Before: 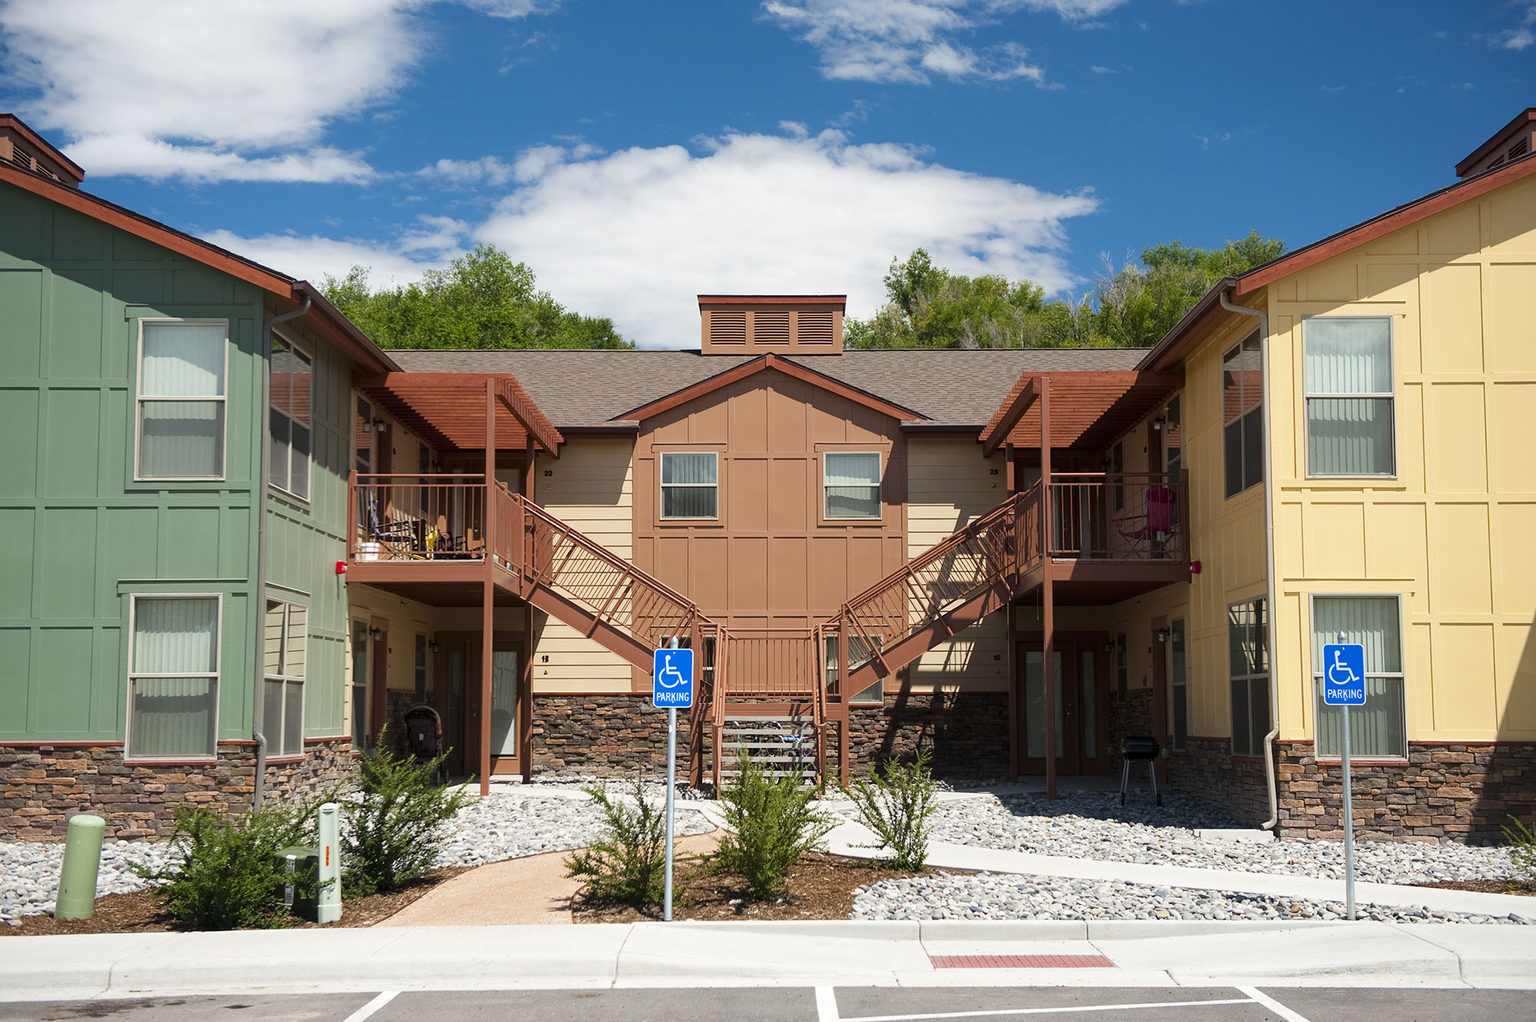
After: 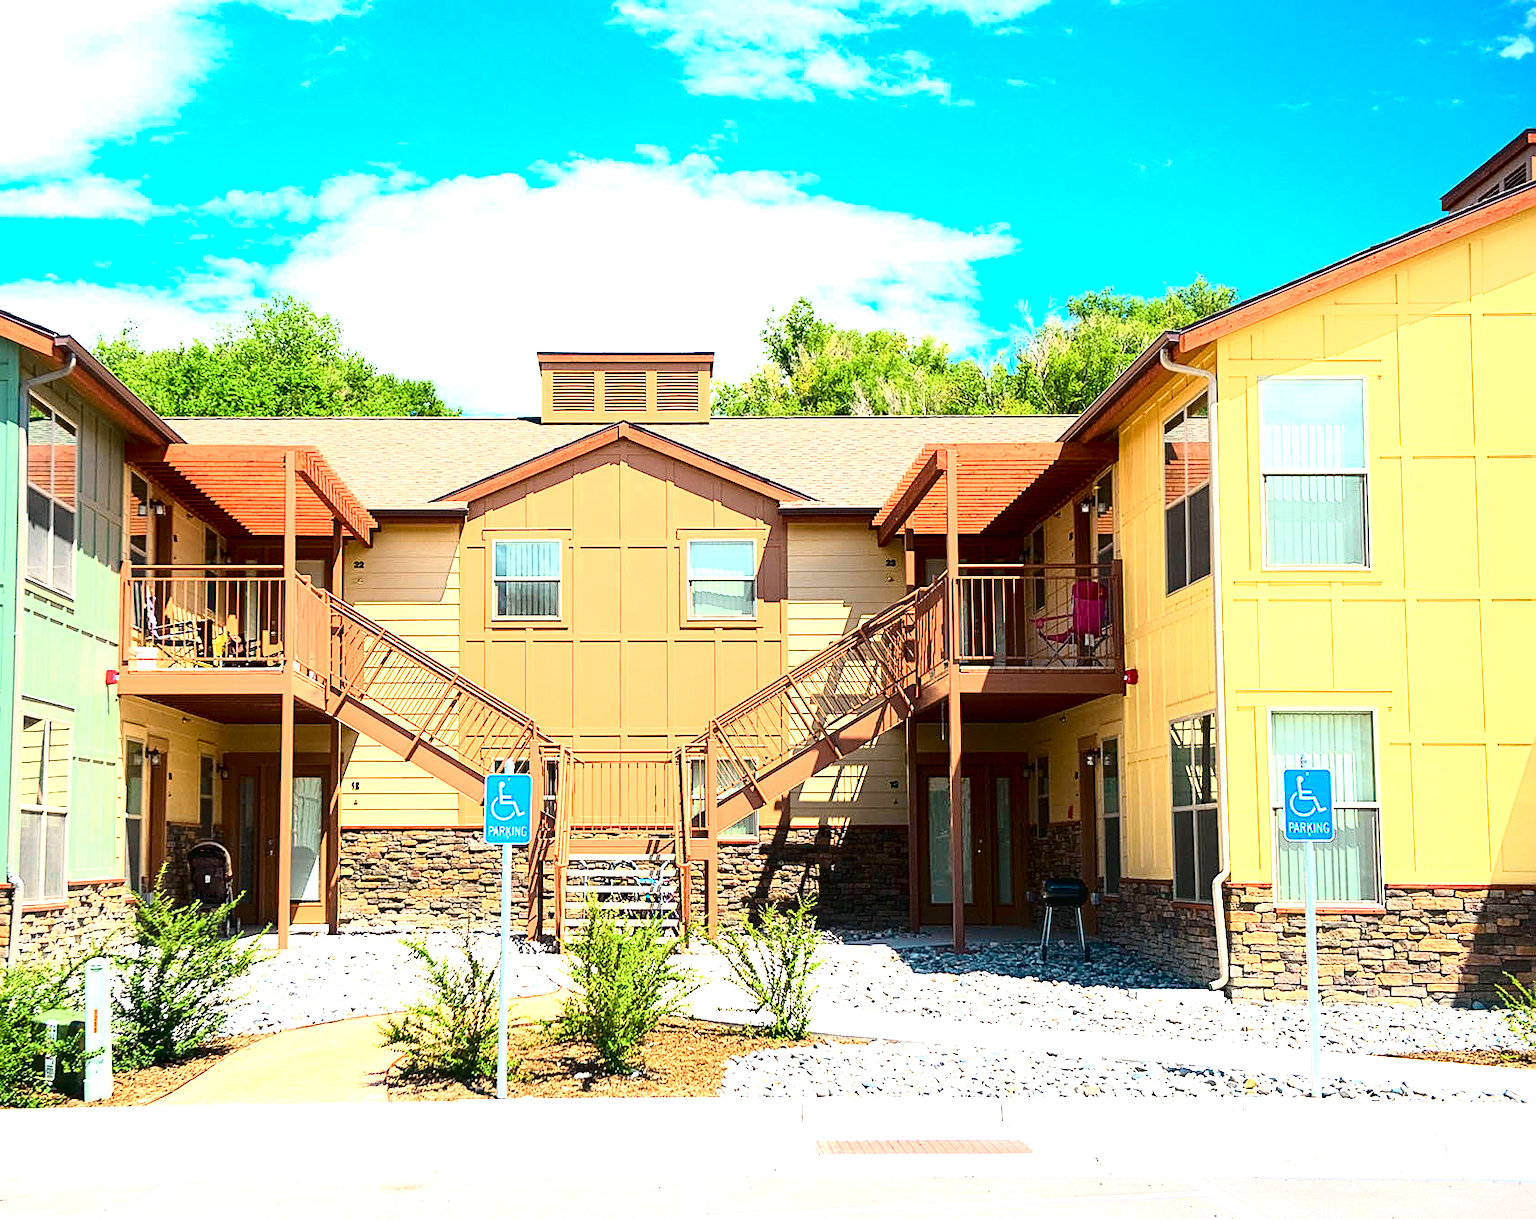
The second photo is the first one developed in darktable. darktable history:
sharpen: on, module defaults
exposure: black level correction 0.001, exposure 1.719 EV, compensate exposure bias true, compensate highlight preservation false
crop: left 16.145%
tone curve: curves: ch0 [(0, 0.018) (0.162, 0.128) (0.434, 0.478) (0.667, 0.785) (0.819, 0.943) (1, 0.991)]; ch1 [(0, 0) (0.402, 0.36) (0.476, 0.449) (0.506, 0.505) (0.523, 0.518) (0.582, 0.586) (0.641, 0.668) (0.7, 0.741) (1, 1)]; ch2 [(0, 0) (0.416, 0.403) (0.483, 0.472) (0.503, 0.505) (0.521, 0.519) (0.547, 0.561) (0.597, 0.643) (0.699, 0.759) (0.997, 0.858)], color space Lab, independent channels
